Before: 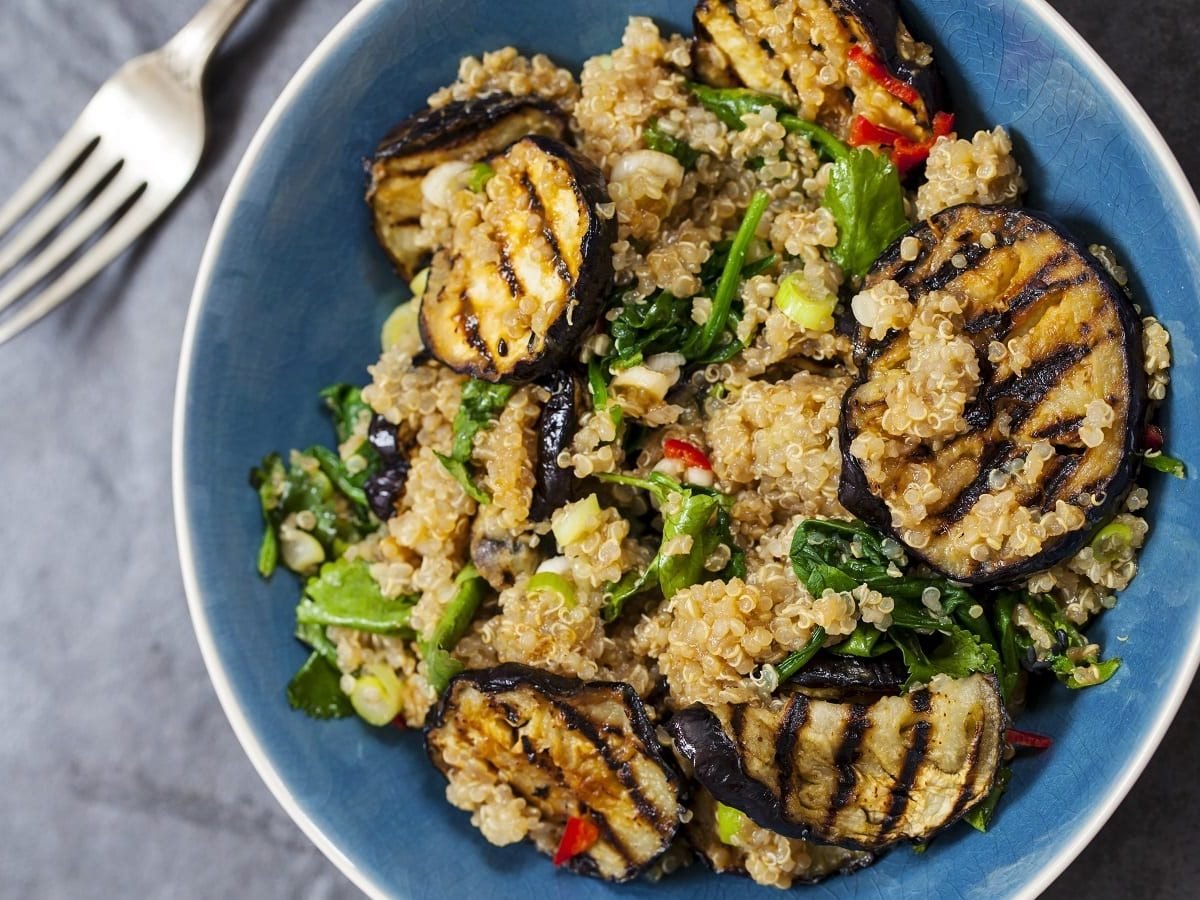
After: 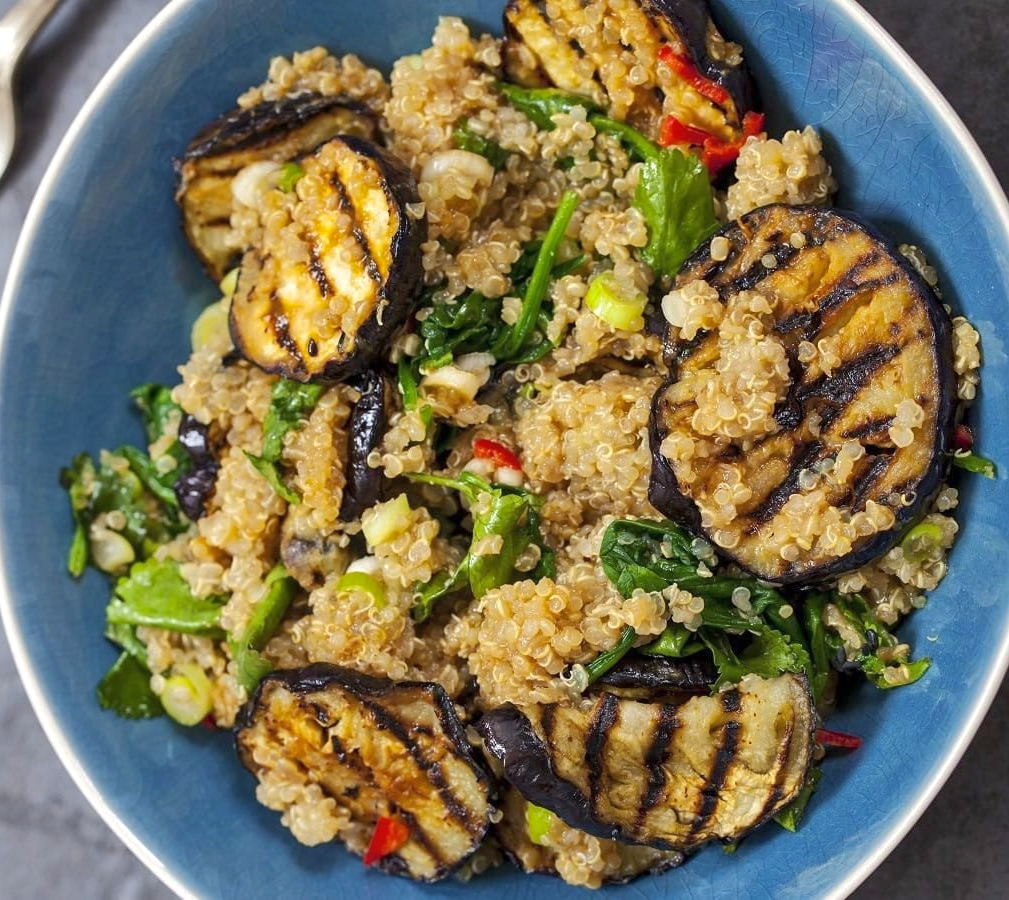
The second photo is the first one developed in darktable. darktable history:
exposure: exposure 0.202 EV, compensate highlight preservation false
crop: left 15.878%
shadows and highlights: on, module defaults
